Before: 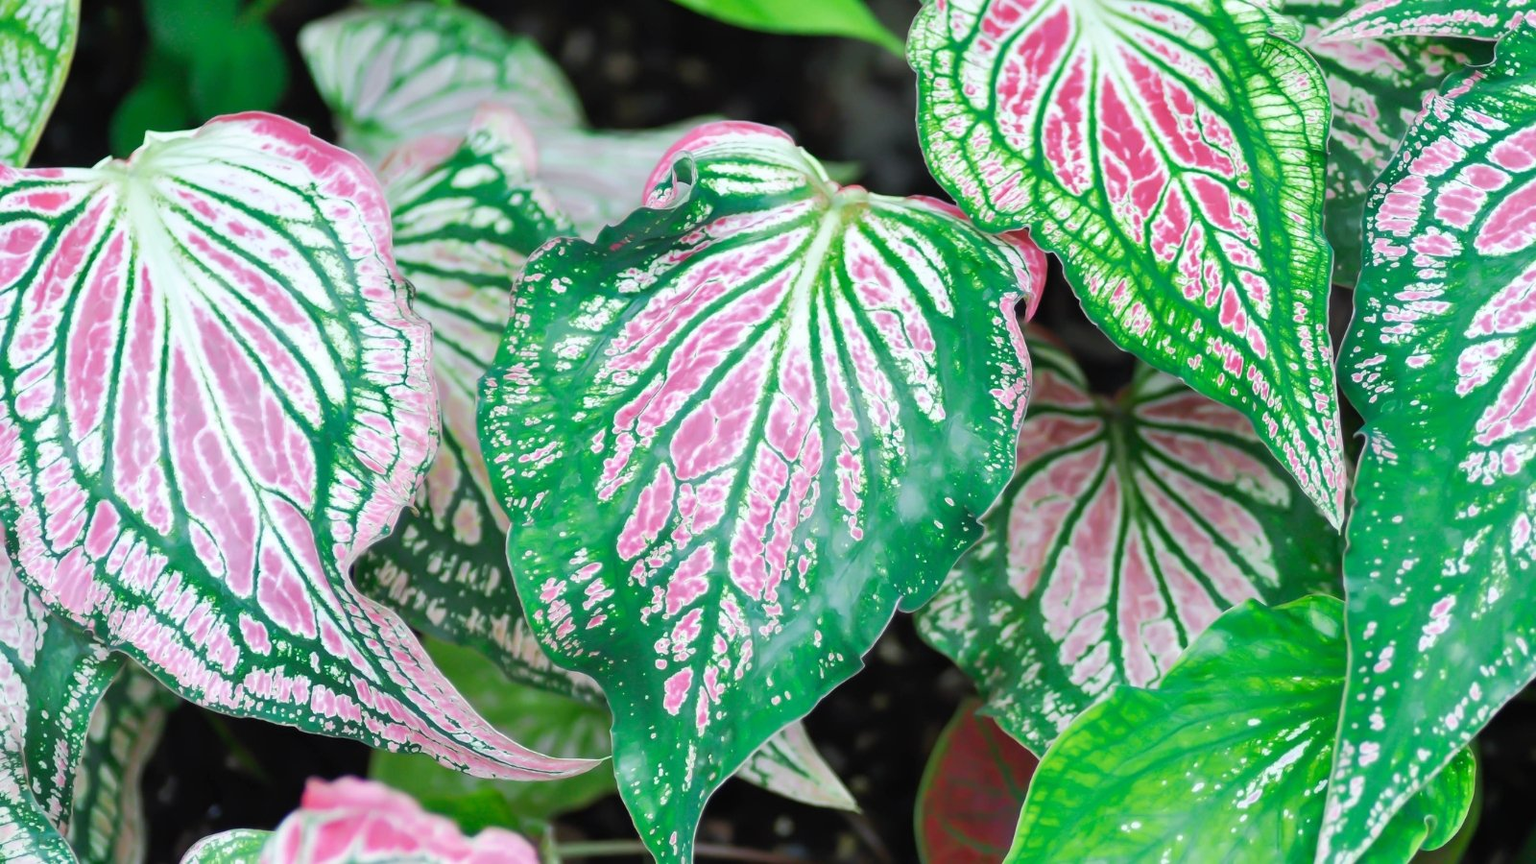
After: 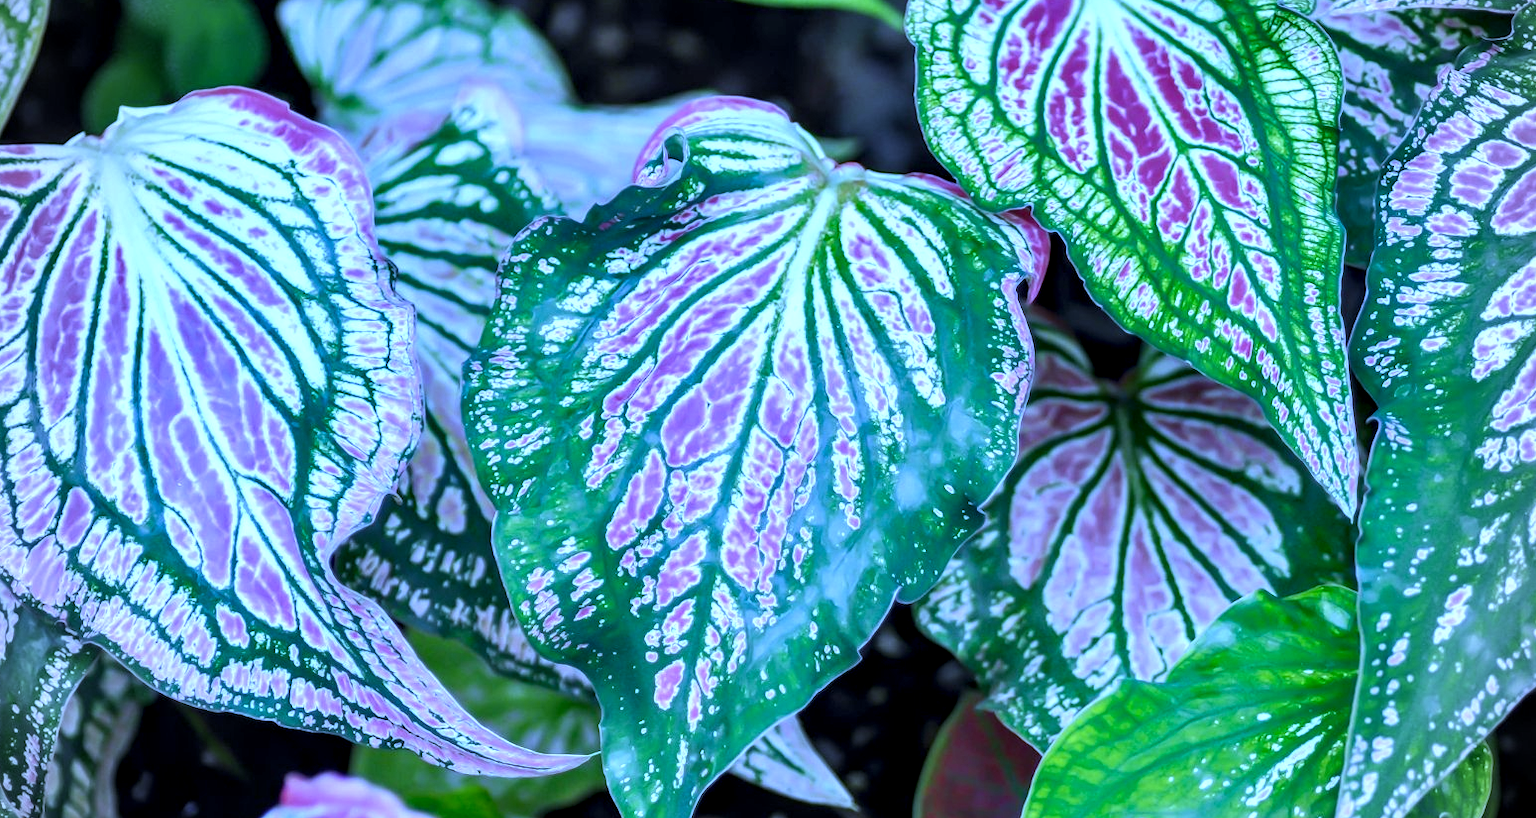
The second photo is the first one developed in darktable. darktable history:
tone equalizer: on, module defaults
shadows and highlights: shadows 5, soften with gaussian
white balance: red 0.766, blue 1.537
local contrast: detail 150%
vignetting: on, module defaults
crop: left 1.964%, top 3.251%, right 1.122%, bottom 4.933%
